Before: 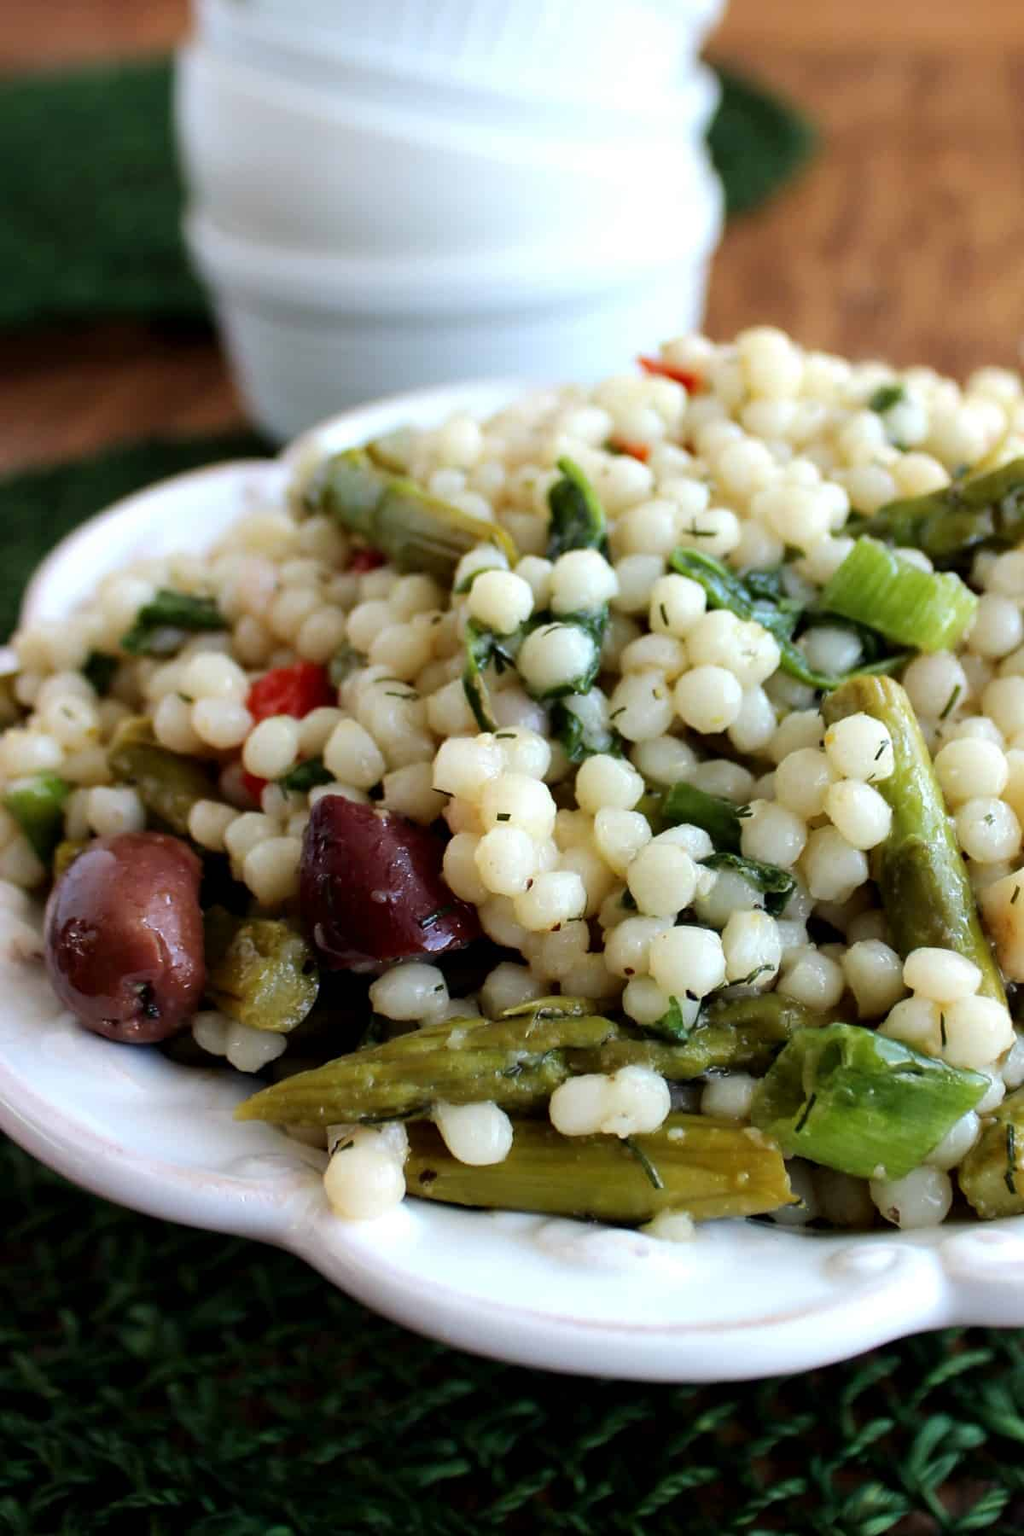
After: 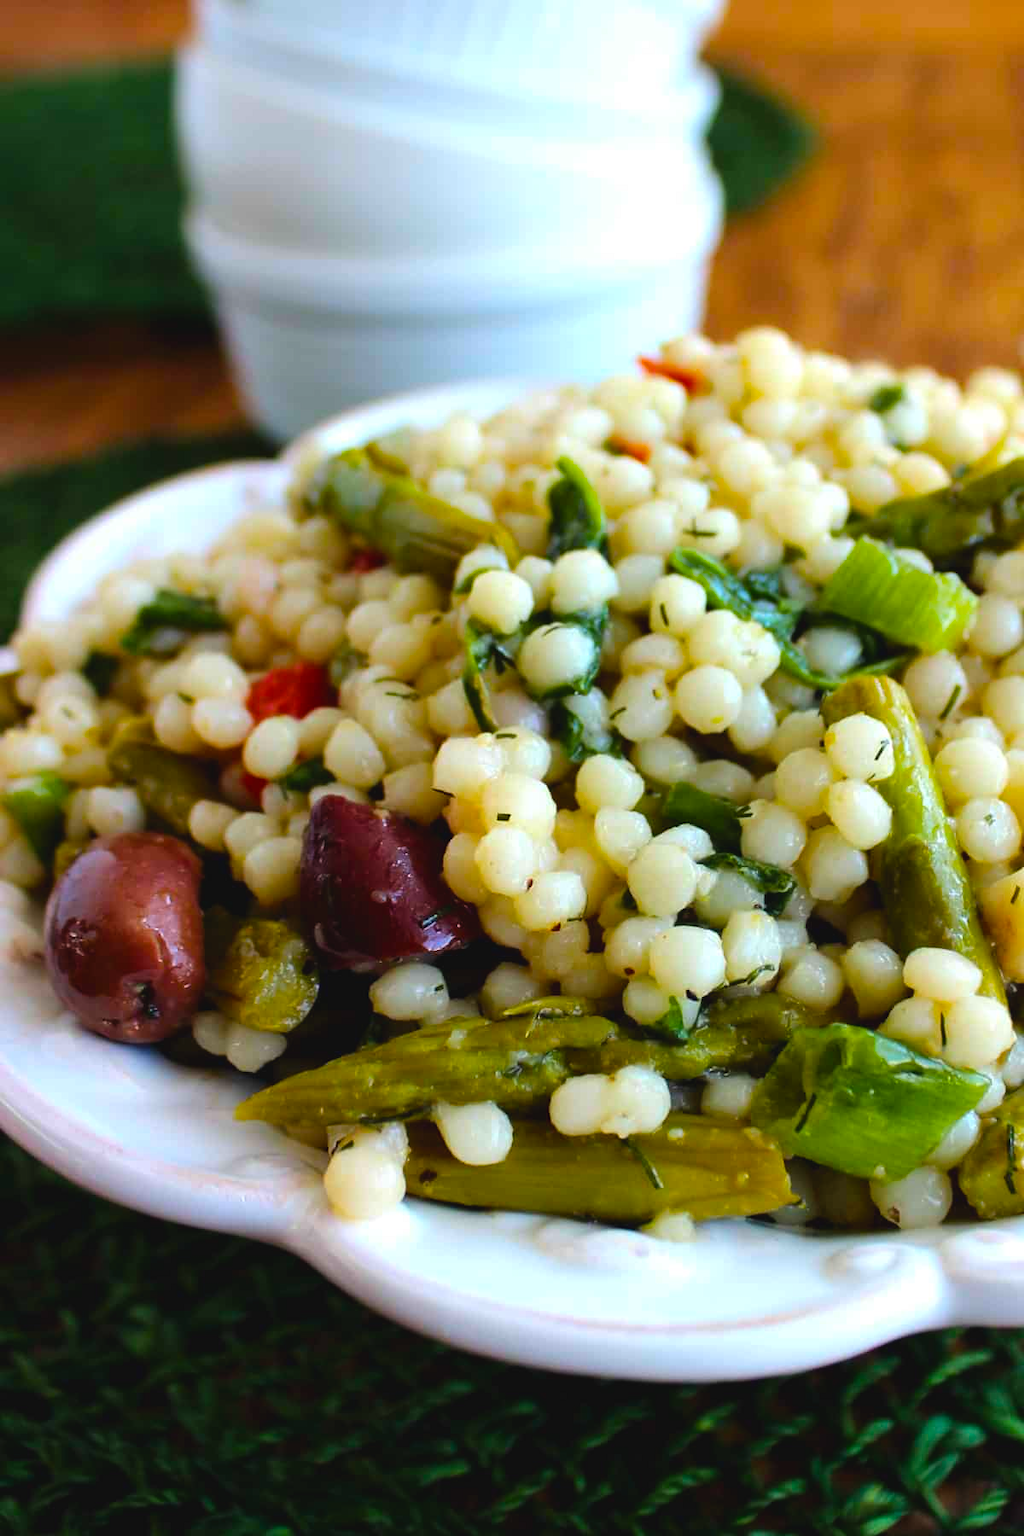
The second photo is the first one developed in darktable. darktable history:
color balance rgb: global offset › luminance 0.499%, perceptual saturation grading › global saturation 19.425%, global vibrance 50.054%
